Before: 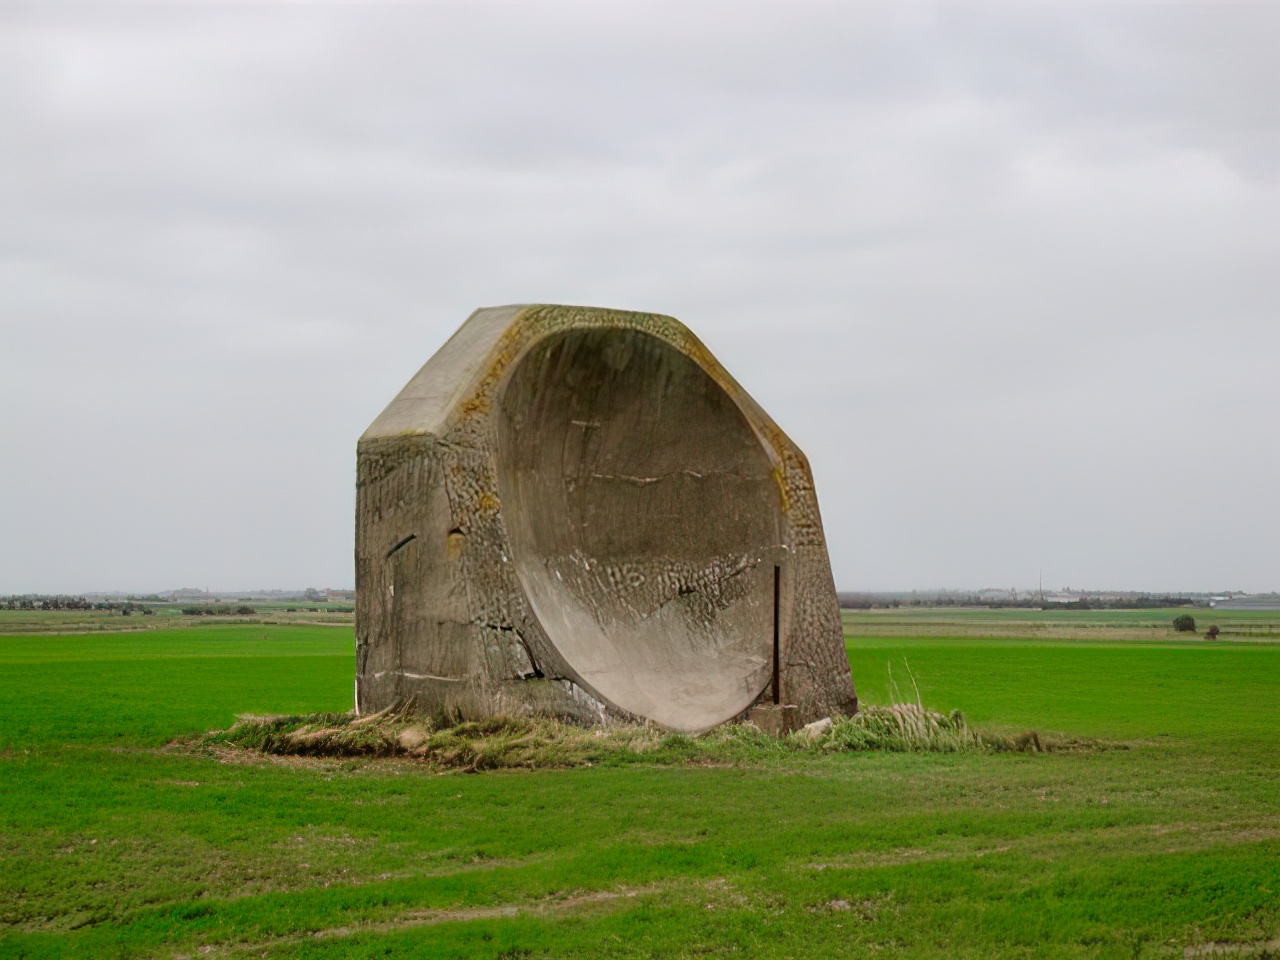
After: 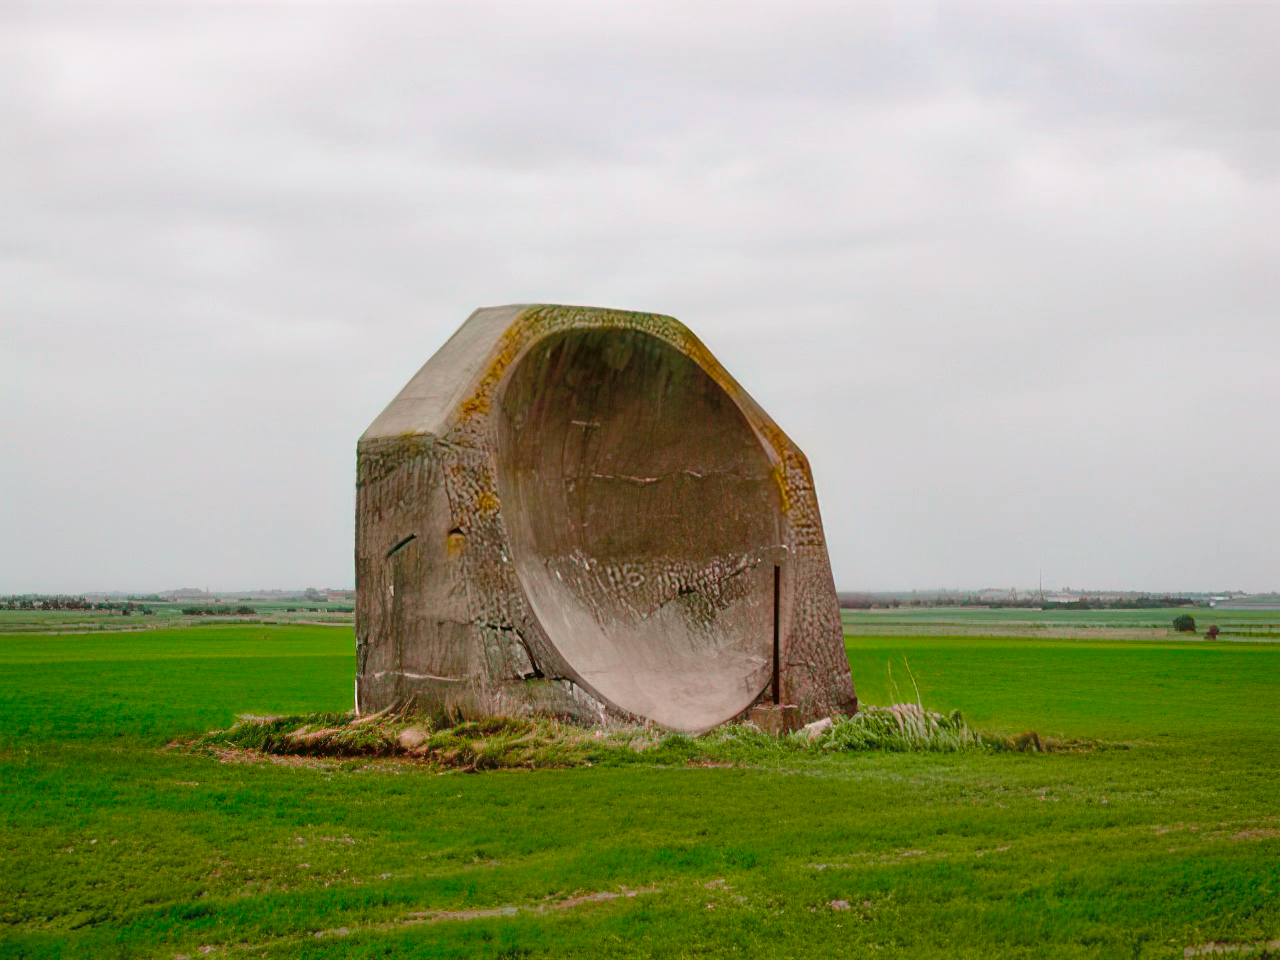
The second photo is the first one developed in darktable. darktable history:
color balance rgb: perceptual saturation grading › global saturation 20%, perceptual saturation grading › highlights -25%, perceptual saturation grading › shadows 50%
tone curve: curves: ch0 [(0, 0.021) (0.059, 0.053) (0.197, 0.191) (0.32, 0.311) (0.495, 0.505) (0.725, 0.731) (0.89, 0.919) (1, 1)]; ch1 [(0, 0) (0.094, 0.081) (0.285, 0.299) (0.401, 0.424) (0.453, 0.439) (0.495, 0.496) (0.54, 0.55) (0.615, 0.637) (0.657, 0.683) (1, 1)]; ch2 [(0, 0) (0.257, 0.217) (0.43, 0.421) (0.498, 0.507) (0.547, 0.539) (0.595, 0.56) (0.644, 0.599) (1, 1)], color space Lab, independent channels, preserve colors none
